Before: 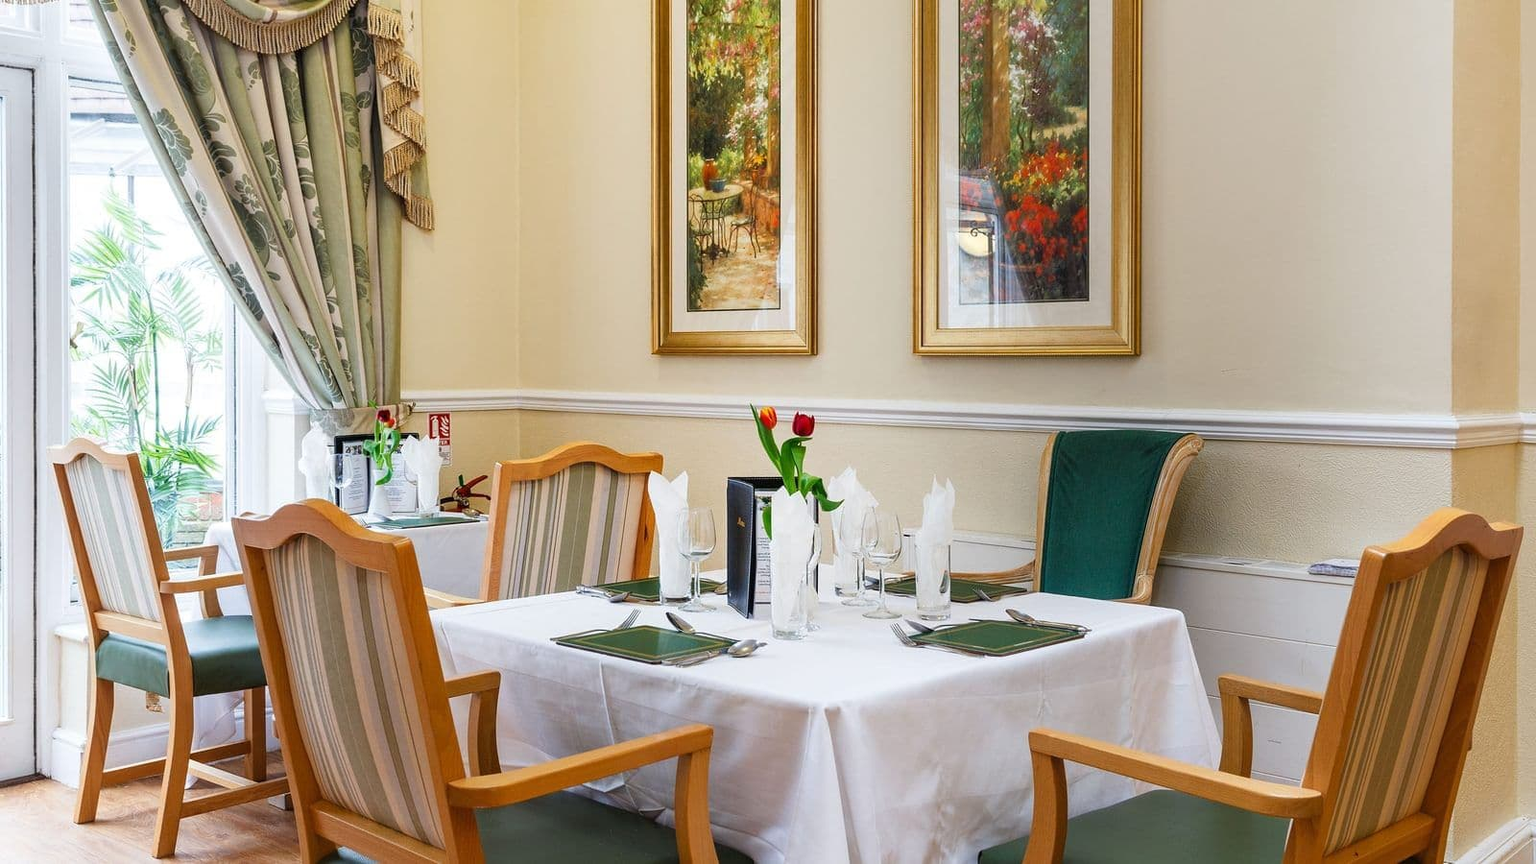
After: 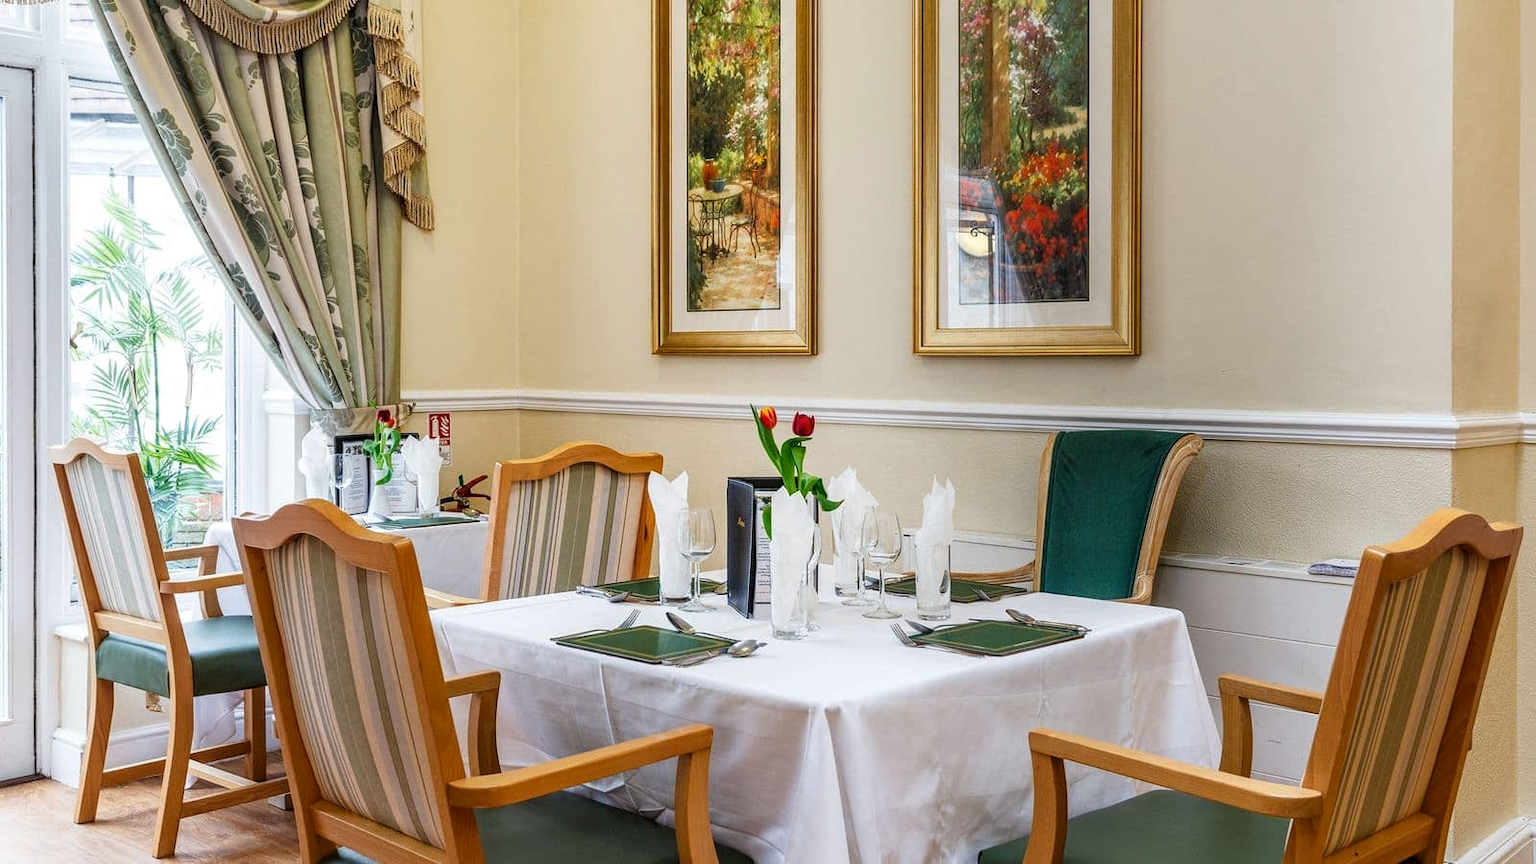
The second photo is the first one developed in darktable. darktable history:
local contrast: on, module defaults
exposure: exposure -0.05 EV
